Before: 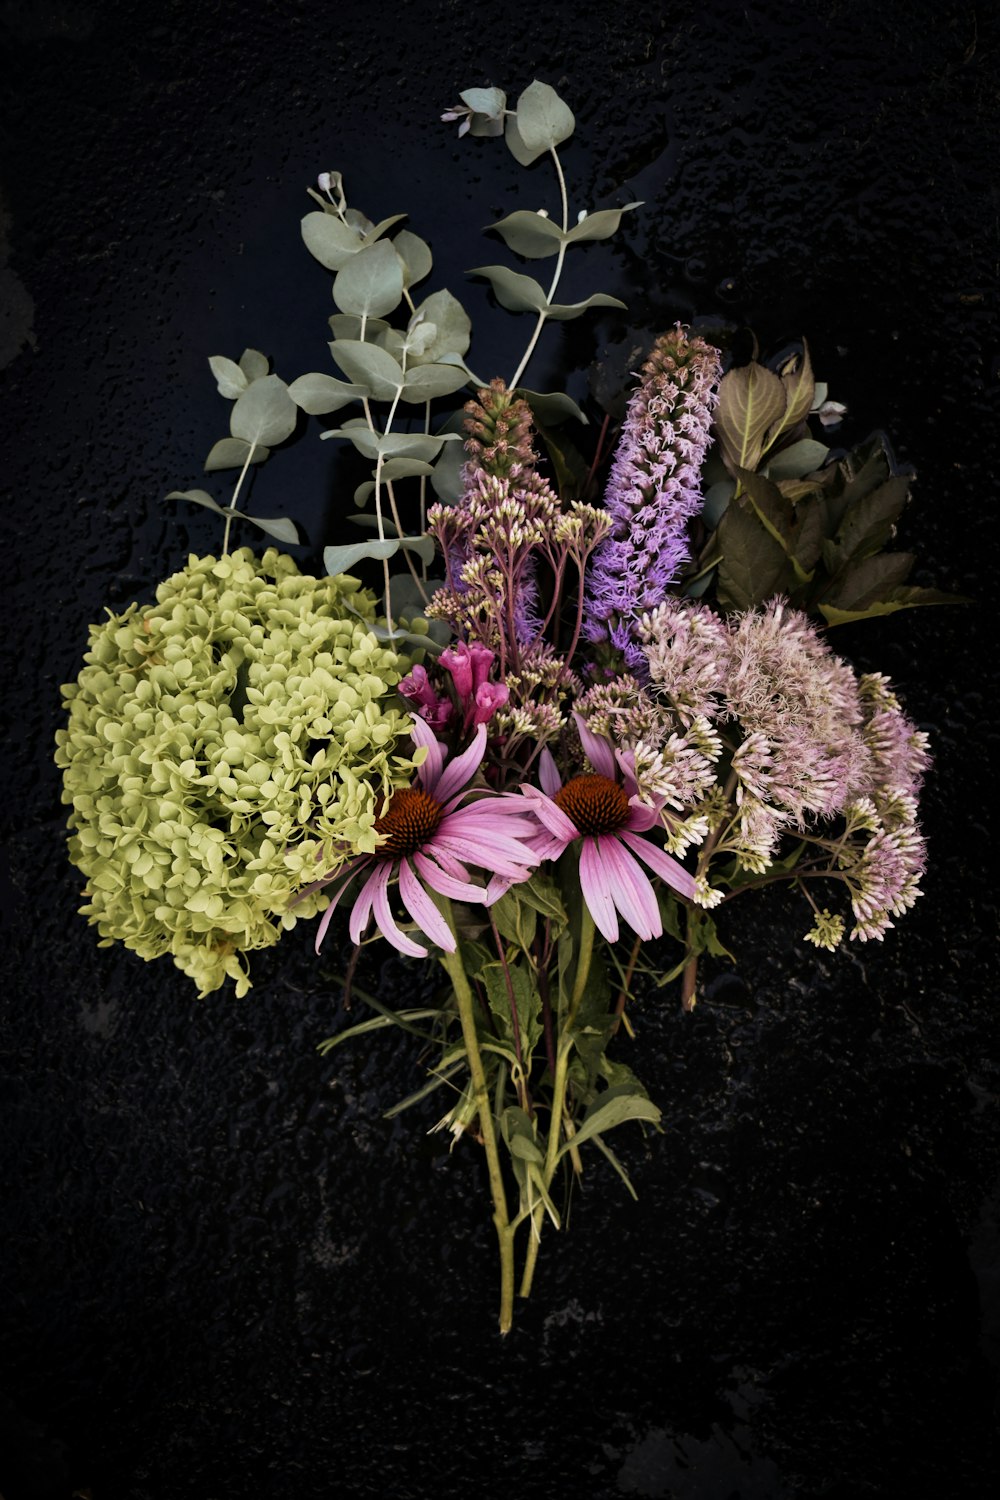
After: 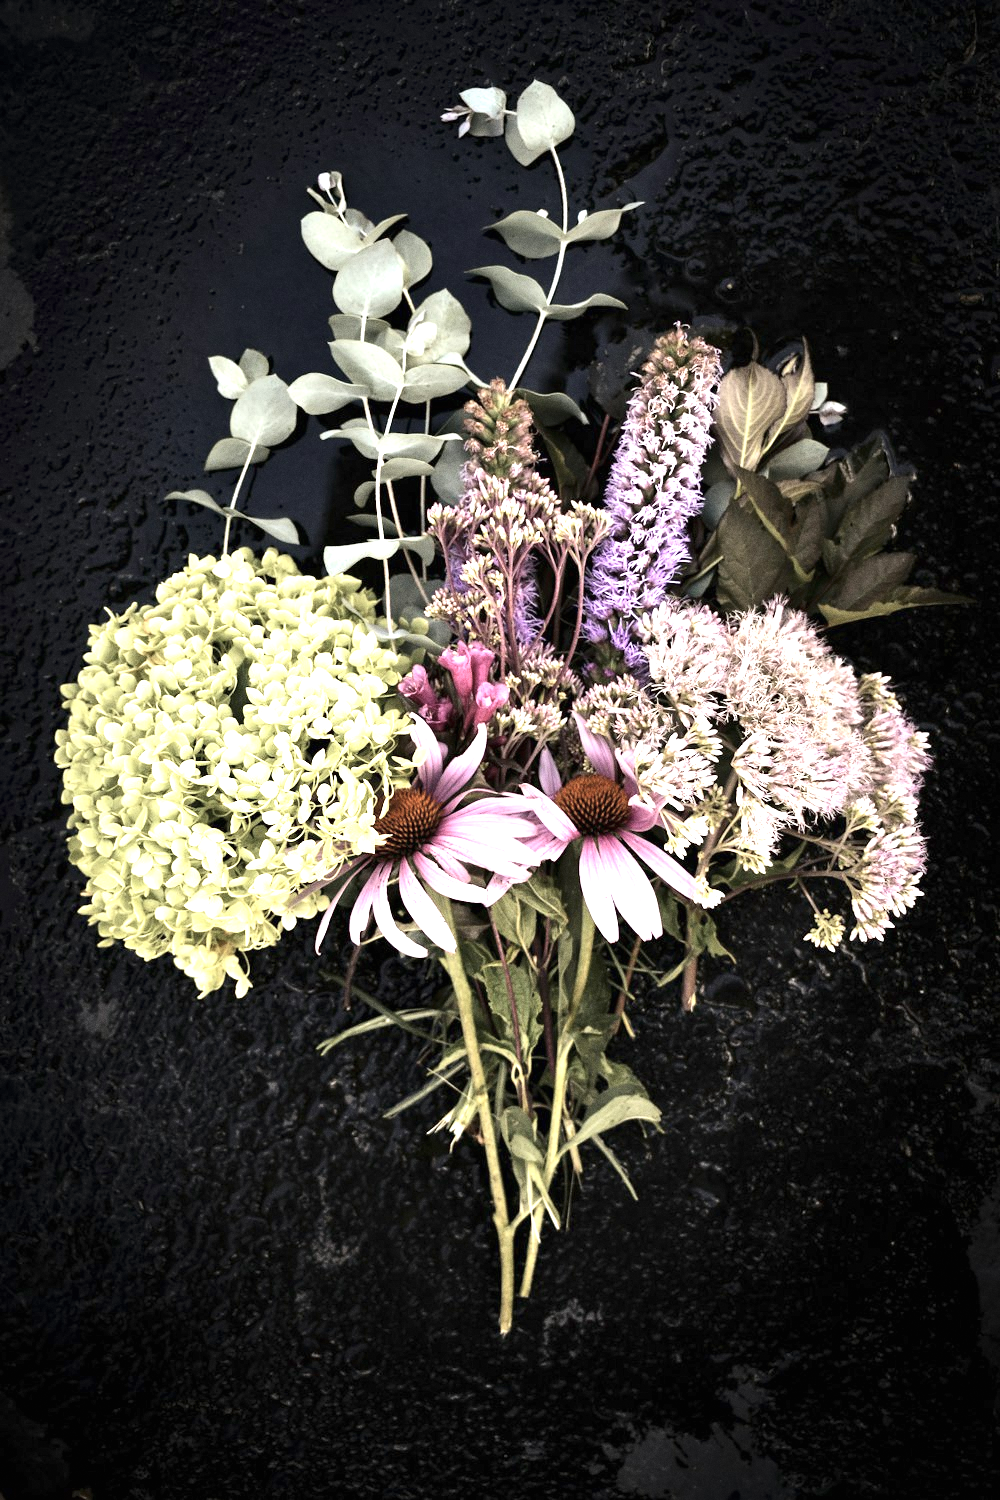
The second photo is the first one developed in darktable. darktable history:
grain: coarseness 0.09 ISO
contrast brightness saturation: contrast 0.1, saturation -0.36
exposure: black level correction 0, exposure 1.75 EV, compensate exposure bias true, compensate highlight preservation false
